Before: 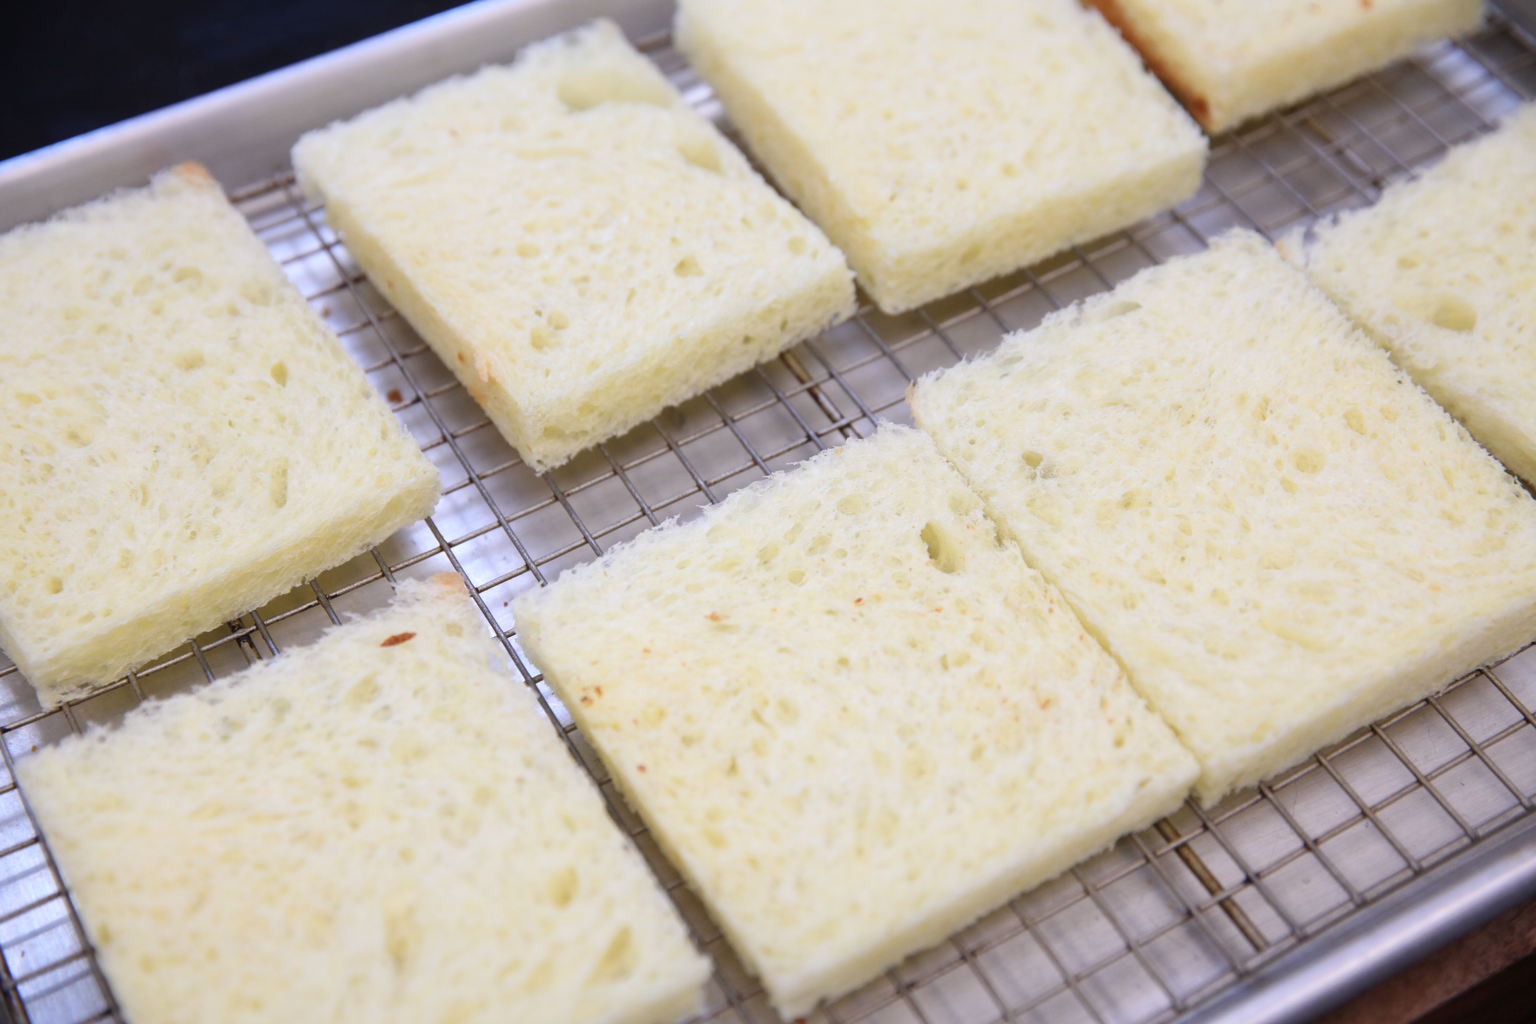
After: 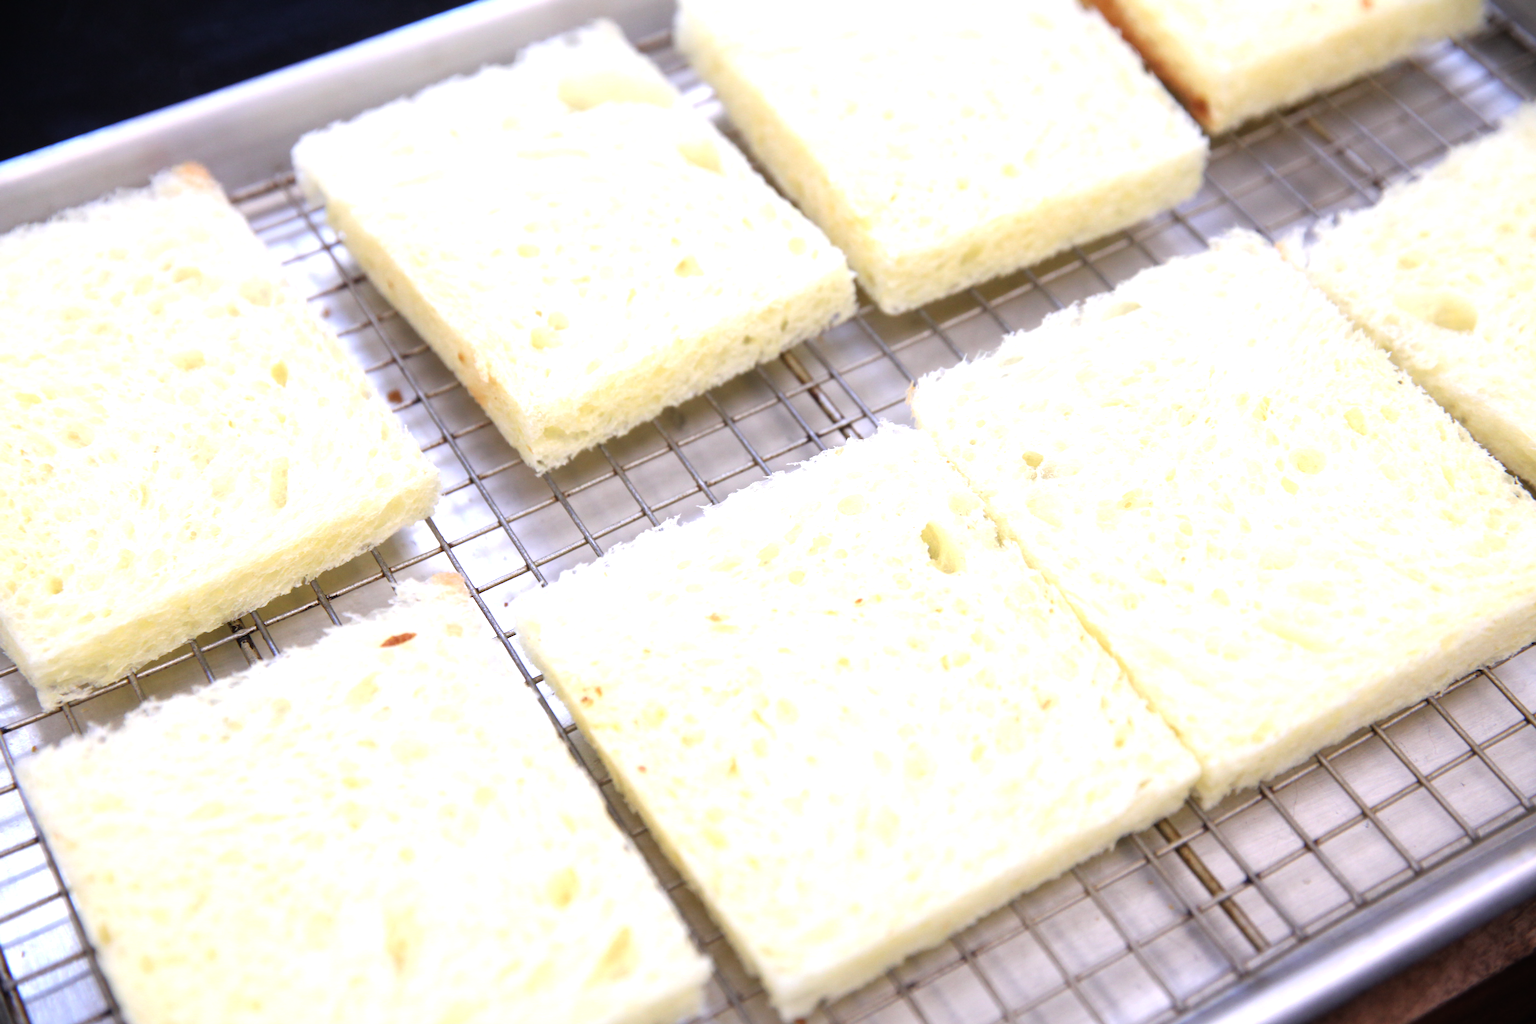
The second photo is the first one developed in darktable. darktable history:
tone equalizer: -8 EV -0.723 EV, -7 EV -0.726 EV, -6 EV -0.604 EV, -5 EV -0.366 EV, -3 EV 0.404 EV, -2 EV 0.6 EV, -1 EV 0.699 EV, +0 EV 0.78 EV
